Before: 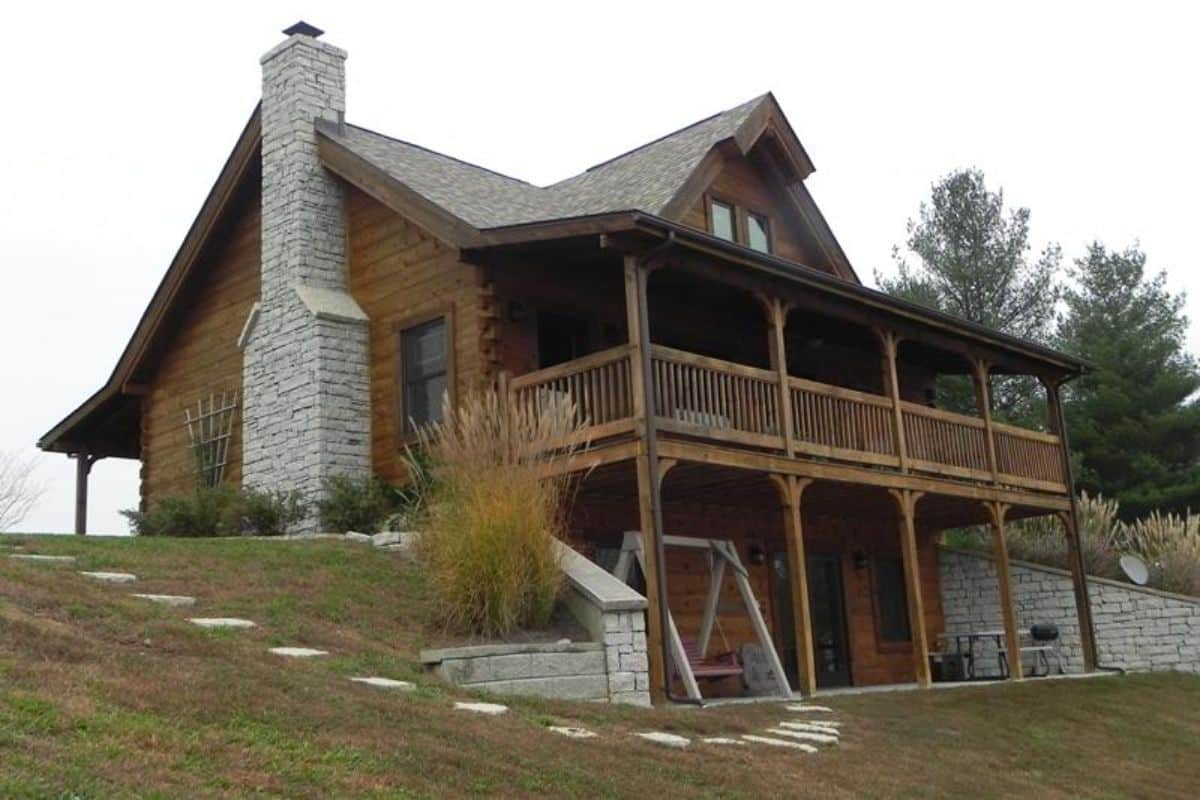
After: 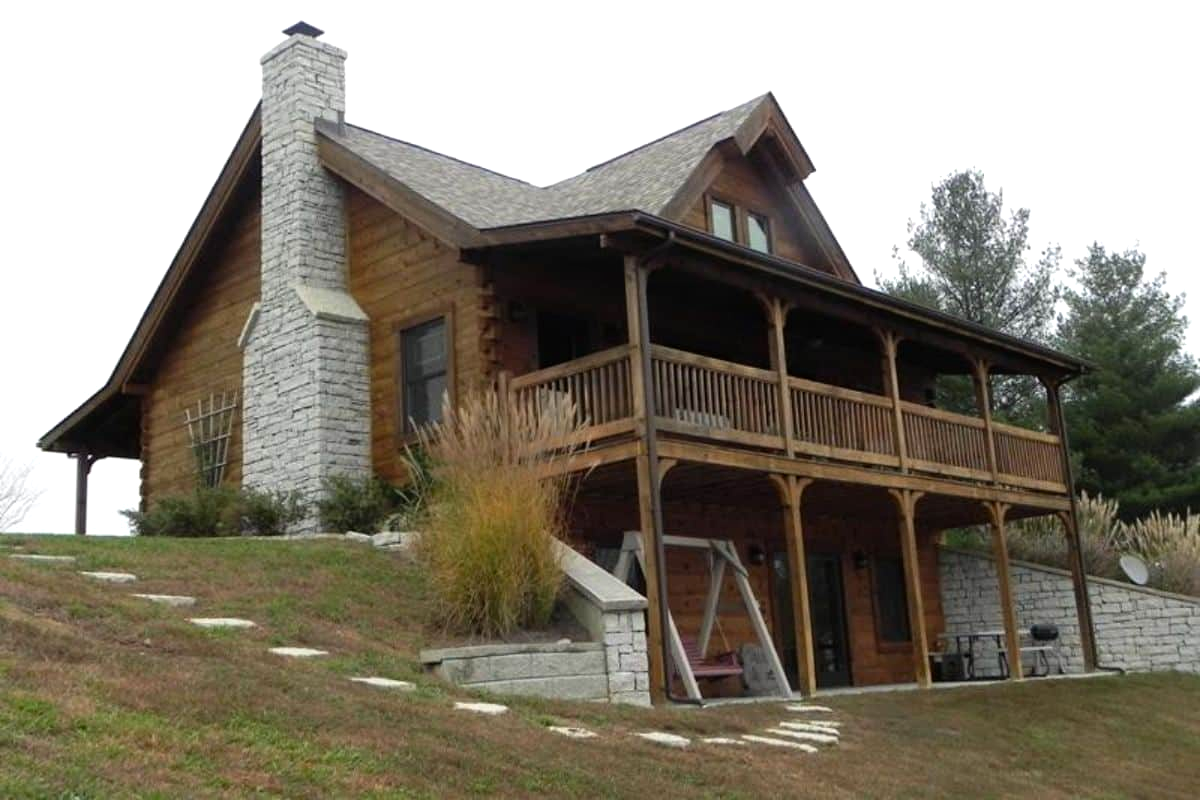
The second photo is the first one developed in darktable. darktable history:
exposure: black level correction 0.002, exposure -0.097 EV, compensate highlight preservation false
tone equalizer: -8 EV -0.378 EV, -7 EV -0.395 EV, -6 EV -0.369 EV, -5 EV -0.199 EV, -3 EV 0.215 EV, -2 EV 0.351 EV, -1 EV 0.373 EV, +0 EV 0.39 EV
